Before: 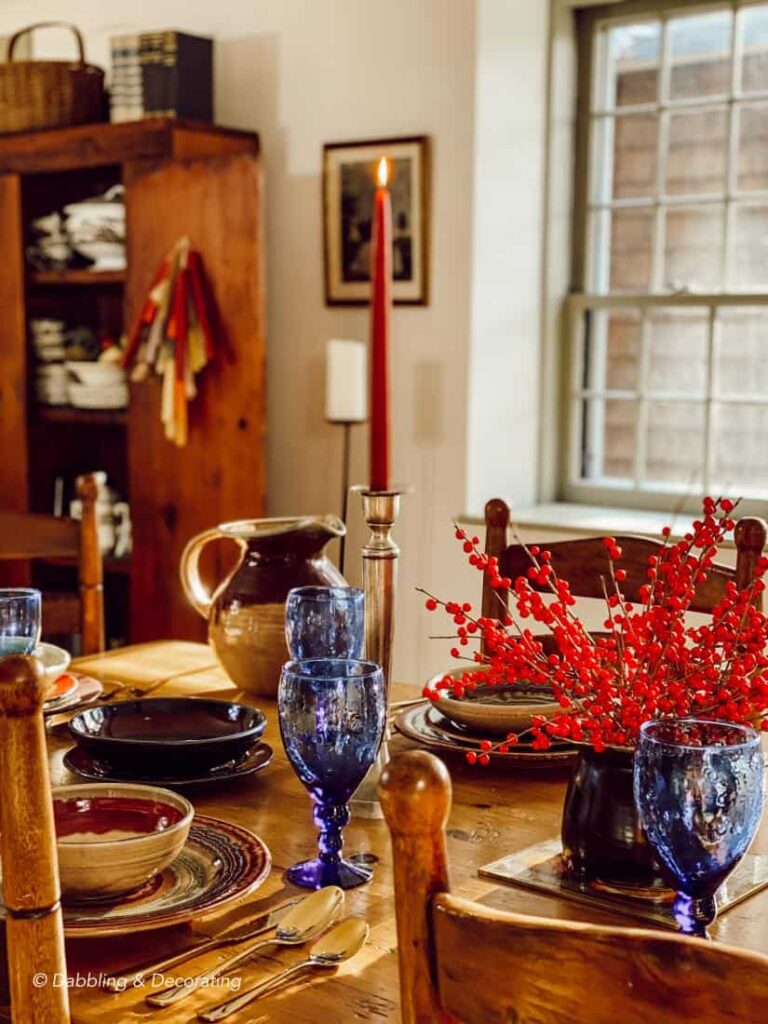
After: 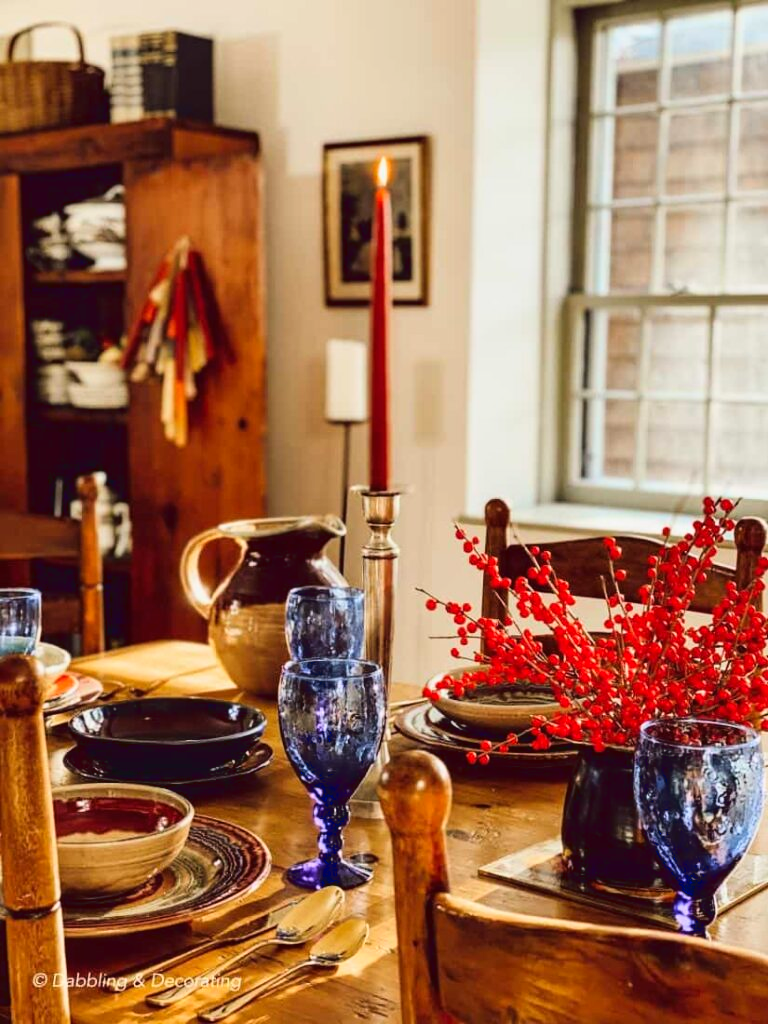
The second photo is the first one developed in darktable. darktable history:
tone curve: curves: ch0 [(0, 0.039) (0.104, 0.094) (0.285, 0.301) (0.689, 0.764) (0.89, 0.926) (0.994, 0.971)]; ch1 [(0, 0) (0.337, 0.249) (0.437, 0.411) (0.485, 0.487) (0.515, 0.514) (0.566, 0.563) (0.641, 0.655) (1, 1)]; ch2 [(0, 0) (0.314, 0.301) (0.421, 0.411) (0.502, 0.505) (0.528, 0.54) (0.557, 0.555) (0.612, 0.583) (0.722, 0.67) (1, 1)], color space Lab, linked channels, preserve colors none
